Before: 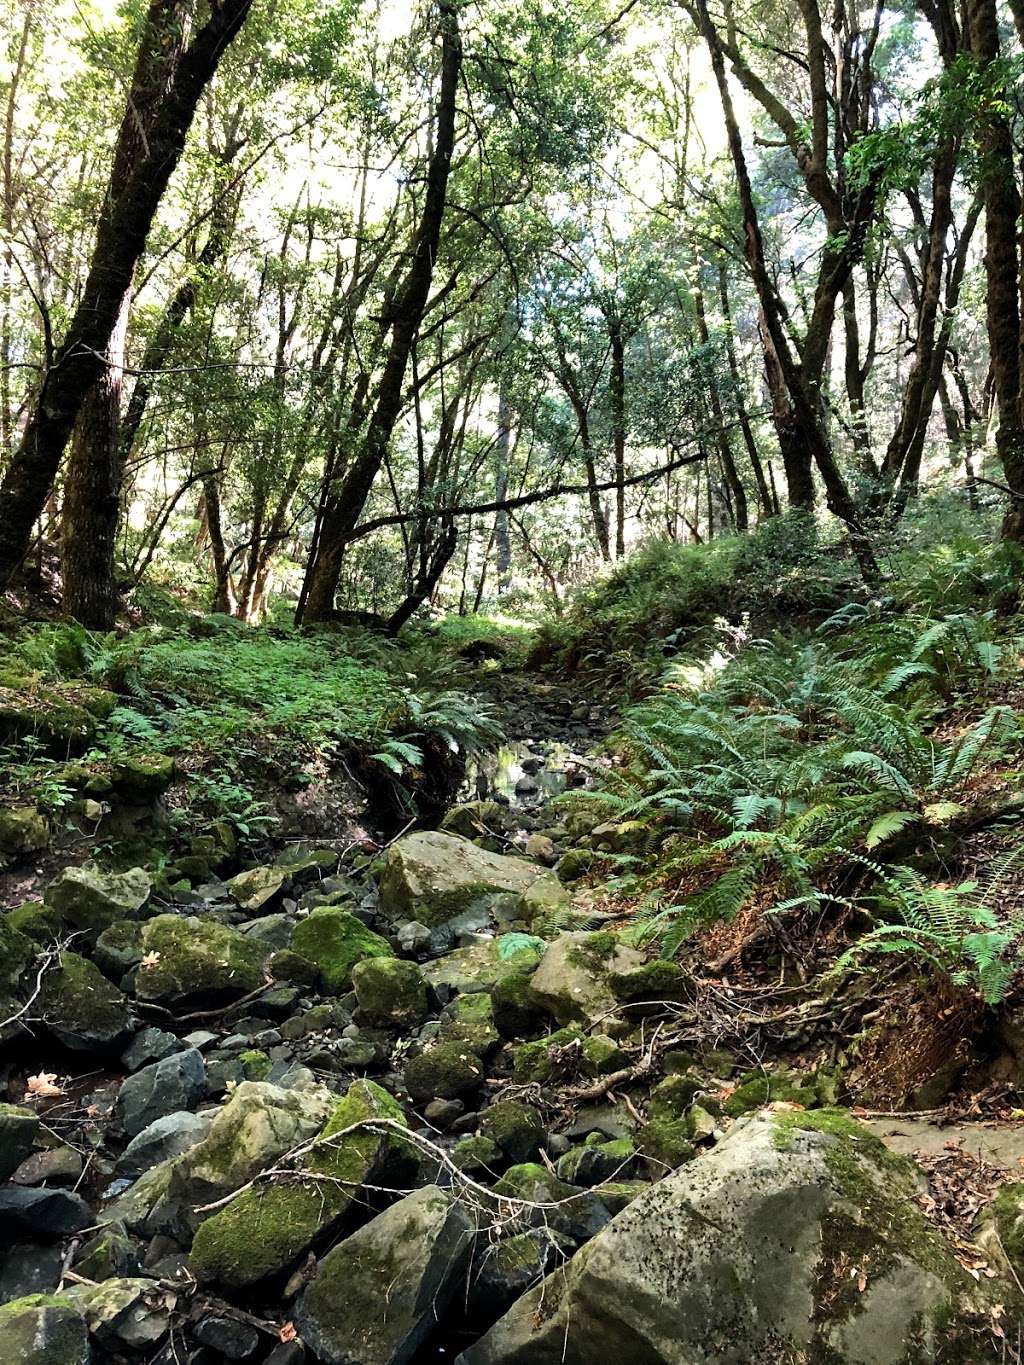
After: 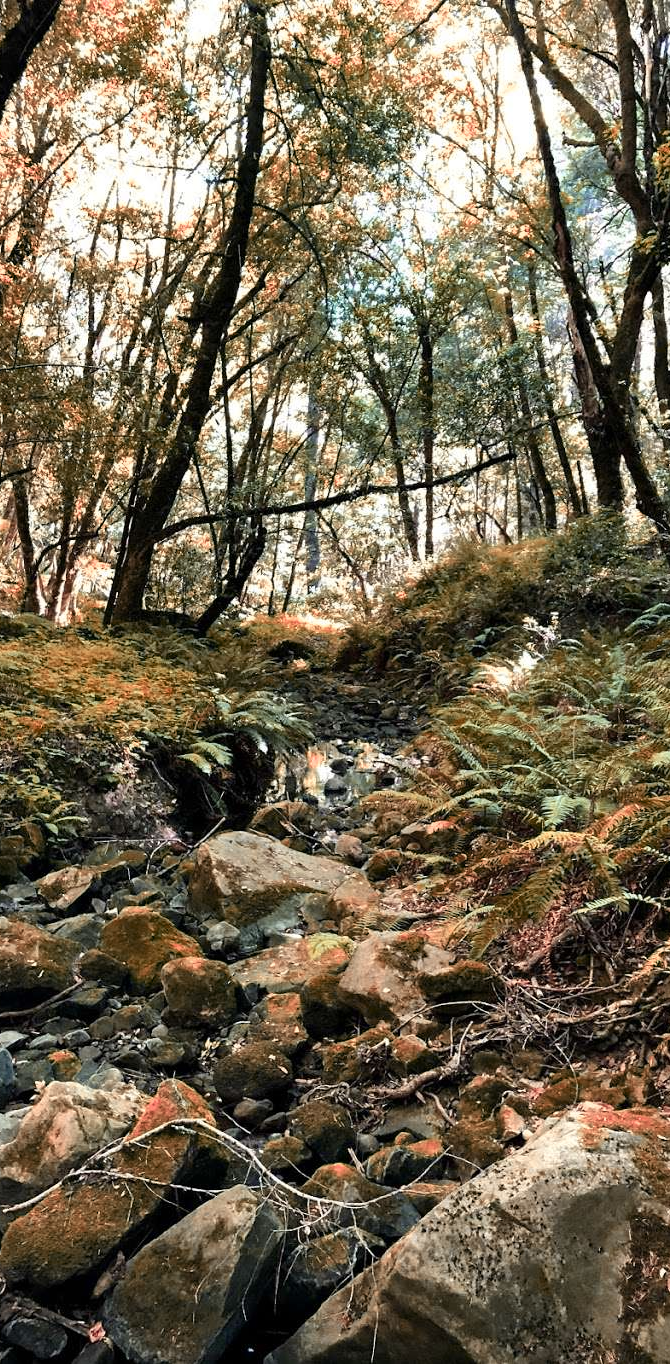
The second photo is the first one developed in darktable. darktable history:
crop and rotate: left 18.661%, right 15.842%
color zones: curves: ch2 [(0, 0.488) (0.143, 0.417) (0.286, 0.212) (0.429, 0.179) (0.571, 0.154) (0.714, 0.415) (0.857, 0.495) (1, 0.488)]
